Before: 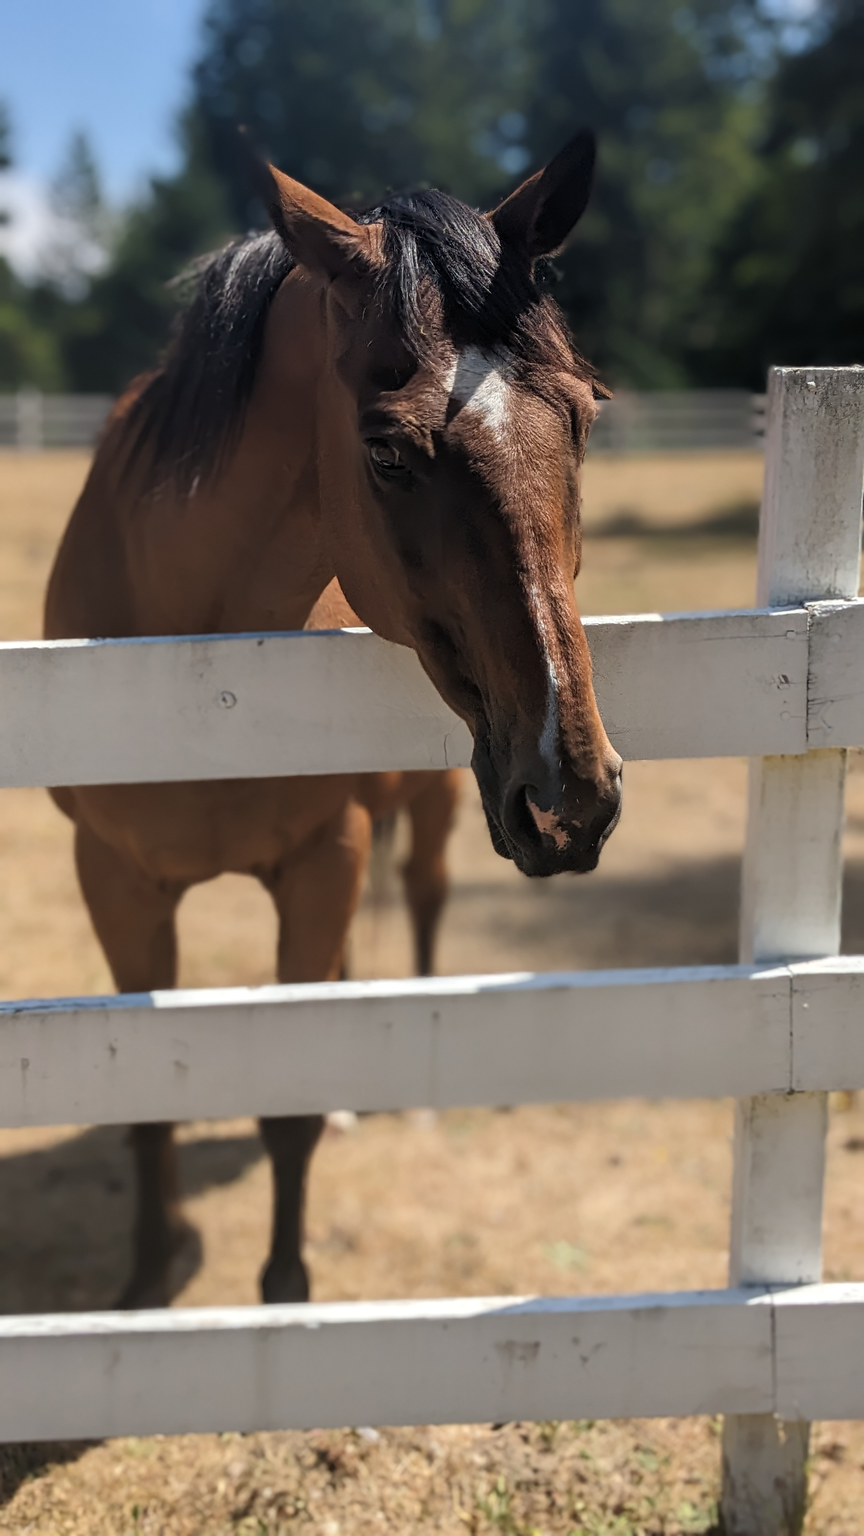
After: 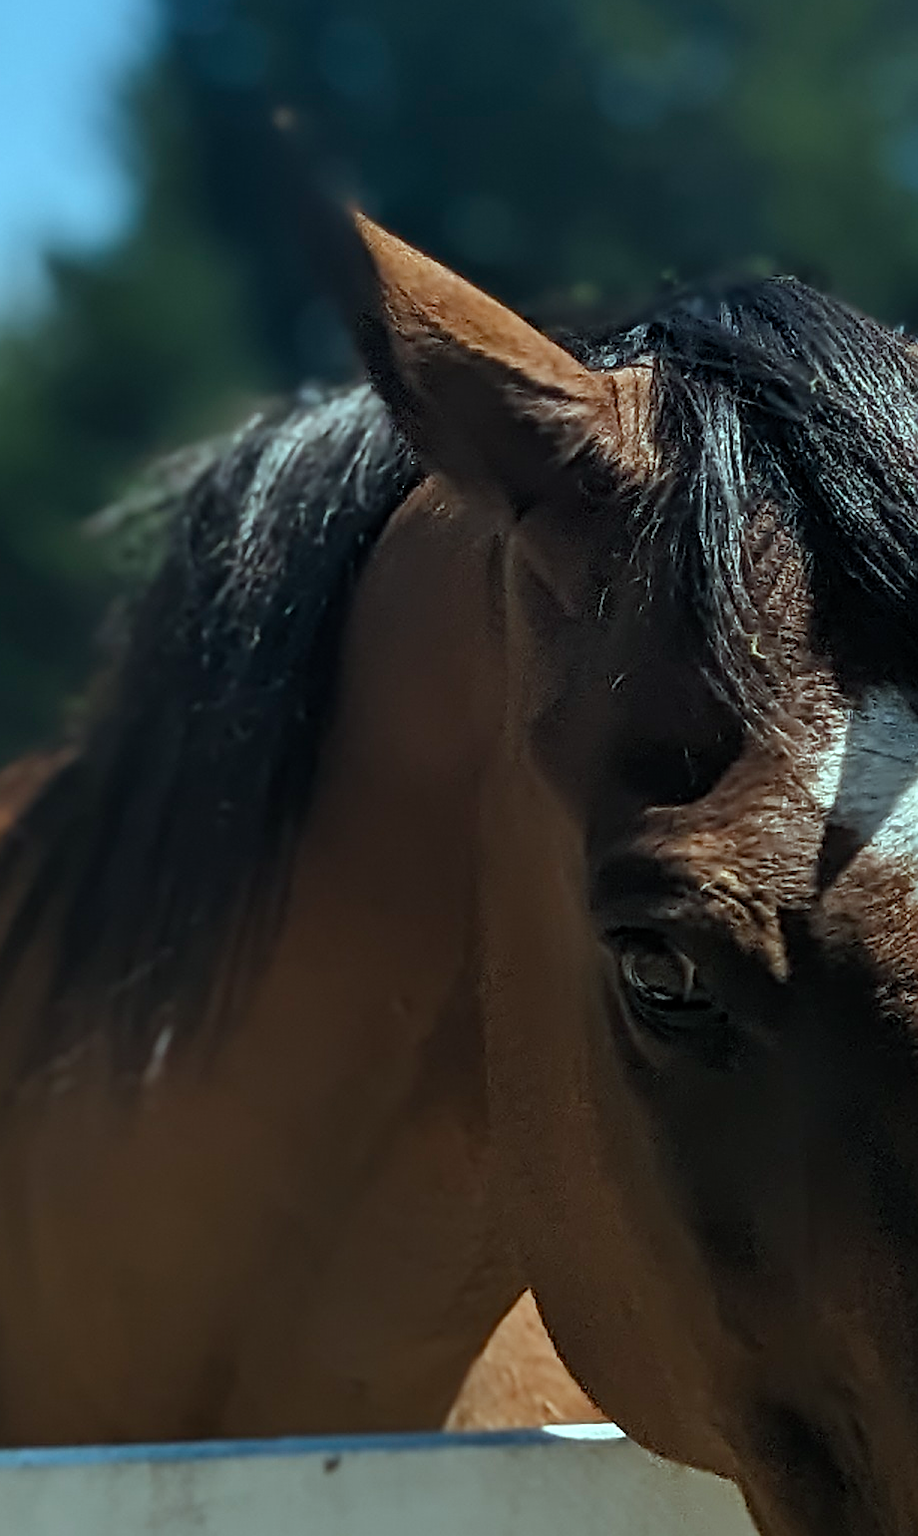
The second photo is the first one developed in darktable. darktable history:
sharpen: on, module defaults
levels: mode automatic, levels [0, 0.43, 0.859]
crop: left 15.508%, top 5.446%, right 43.86%, bottom 56.356%
color balance rgb: shadows lift › luminance -7.816%, shadows lift › chroma 2.192%, shadows lift › hue 162.43°, highlights gain › chroma 4.099%, highlights gain › hue 201.39°, linear chroma grading › global chroma -15.665%, perceptual saturation grading › global saturation 20%, perceptual saturation grading › highlights -14.256%, perceptual saturation grading › shadows 49.403%, contrast 4.968%
